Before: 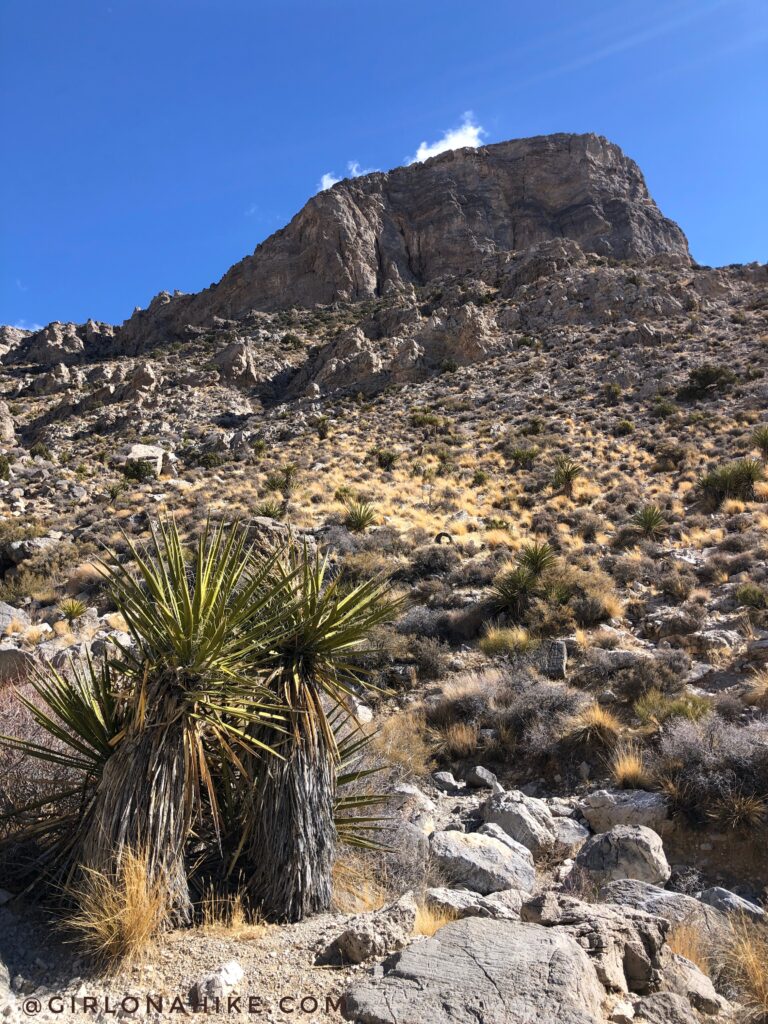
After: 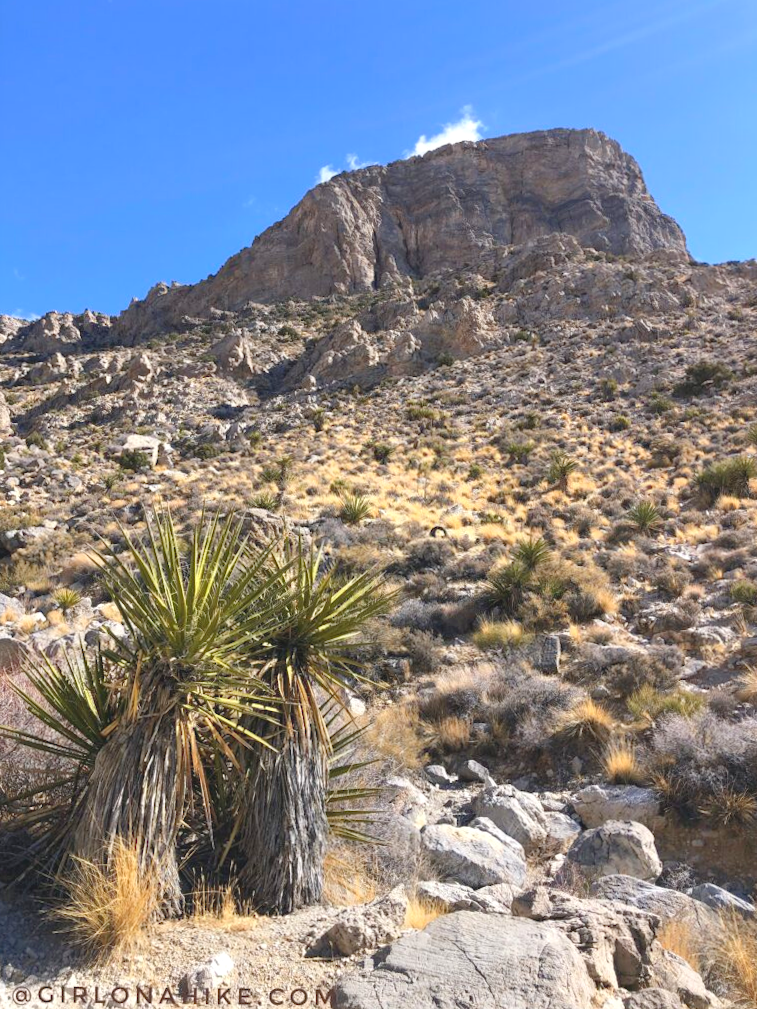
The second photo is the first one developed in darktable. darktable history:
crop and rotate: angle -0.603°
exposure: black level correction -0.004, exposure 0.059 EV, compensate exposure bias true, compensate highlight preservation false
levels: levels [0, 0.43, 0.984]
